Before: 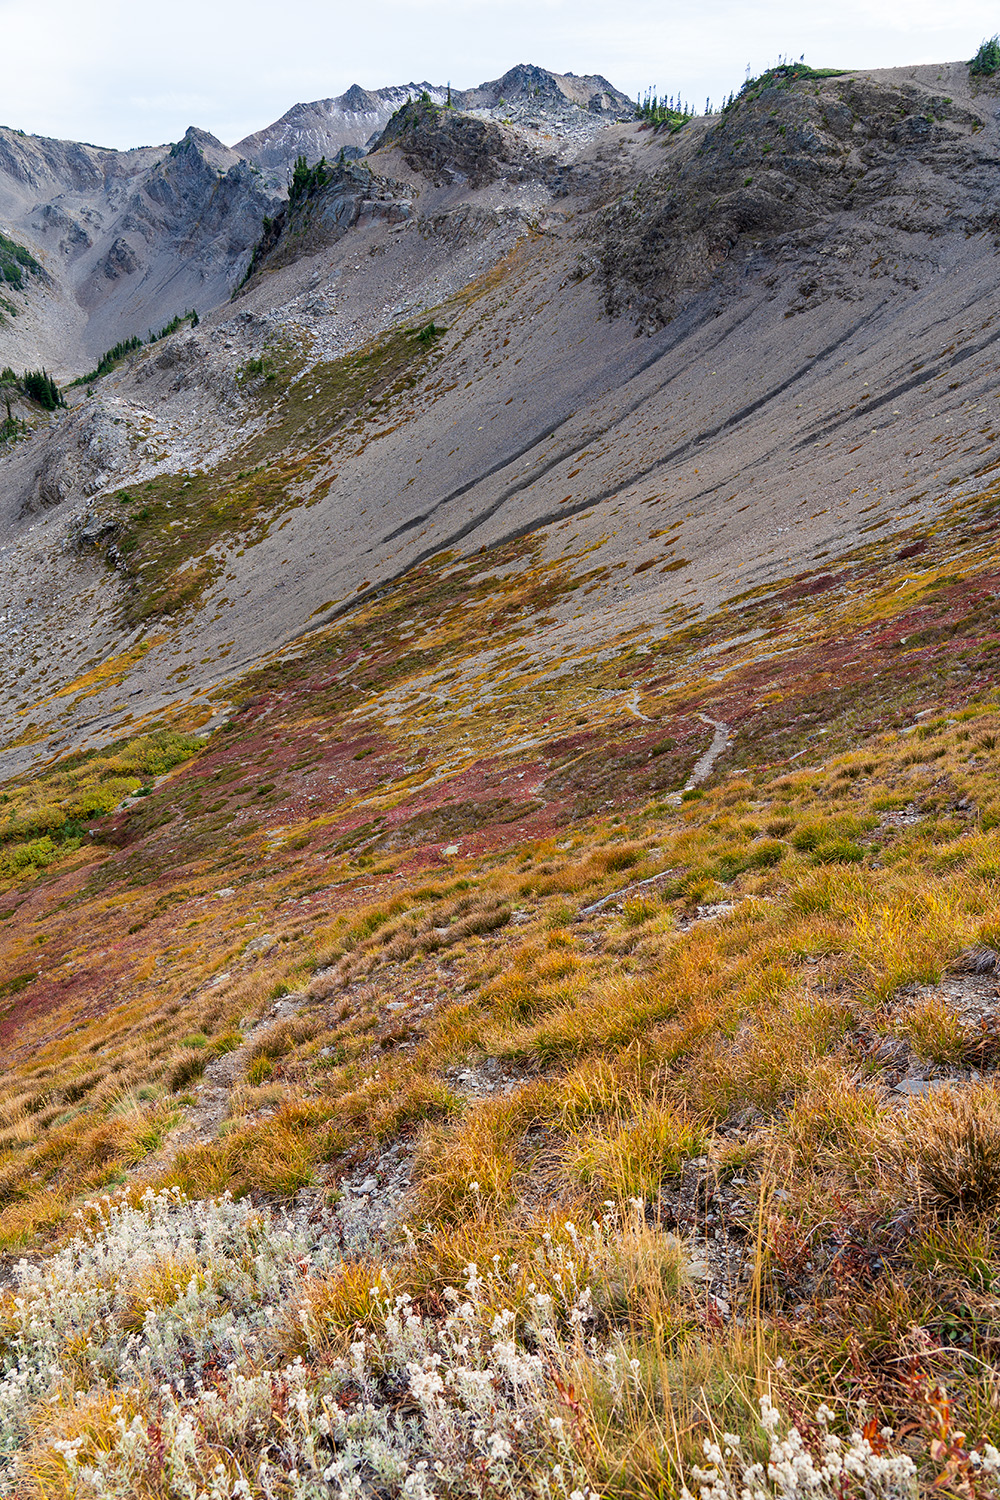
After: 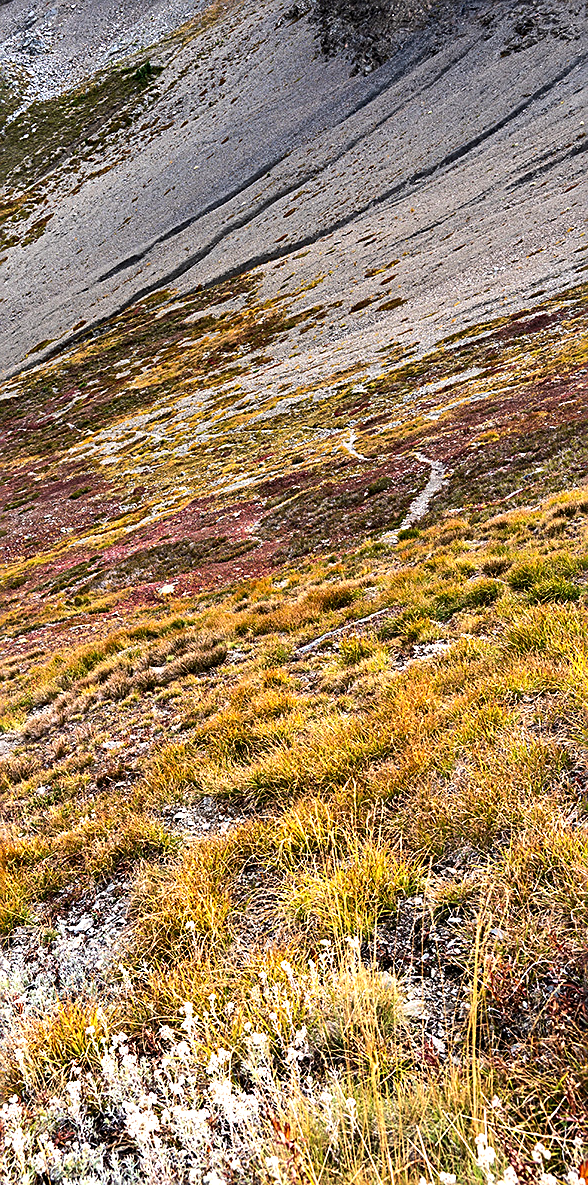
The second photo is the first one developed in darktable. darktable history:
sharpen: on, module defaults
crop and rotate: left 28.416%, top 17.416%, right 12.722%, bottom 3.556%
tone equalizer: -8 EV -1.07 EV, -7 EV -0.988 EV, -6 EV -0.85 EV, -5 EV -0.56 EV, -3 EV 0.559 EV, -2 EV 0.839 EV, -1 EV 1 EV, +0 EV 1.08 EV, edges refinement/feathering 500, mask exposure compensation -1.57 EV, preserve details no
